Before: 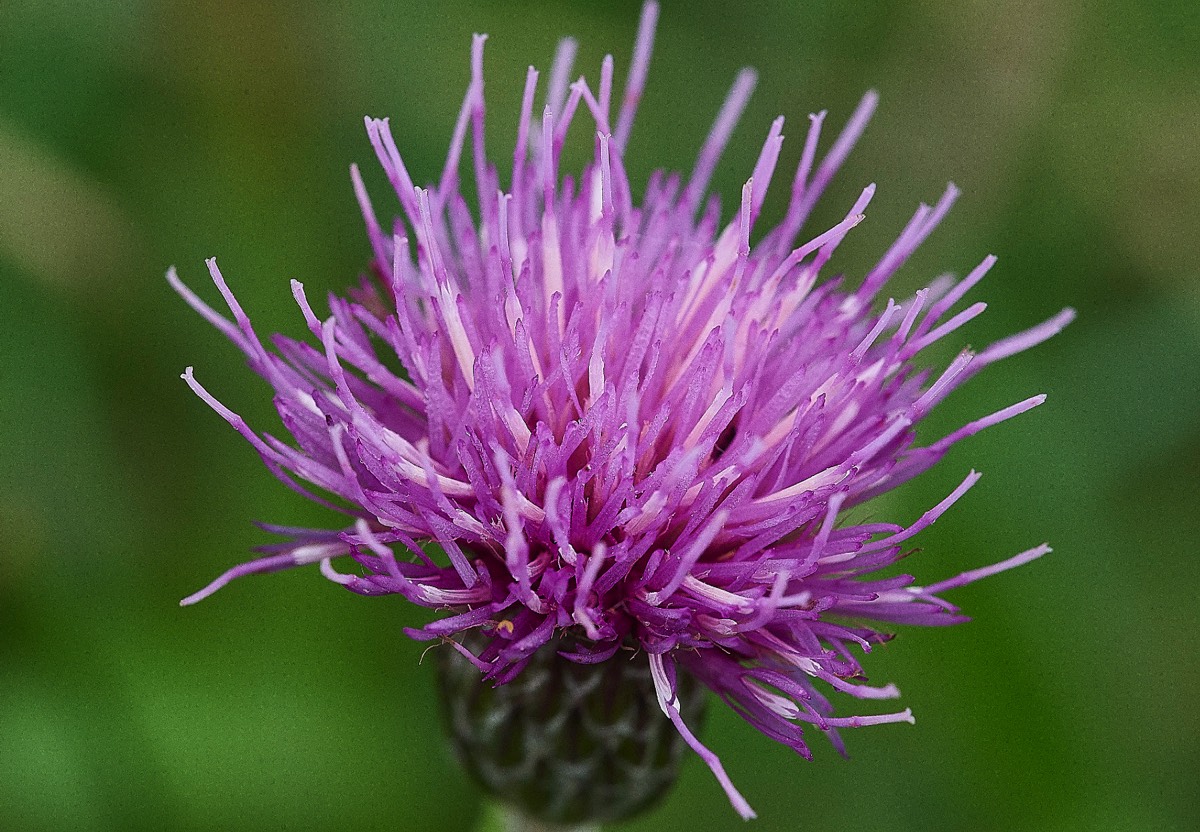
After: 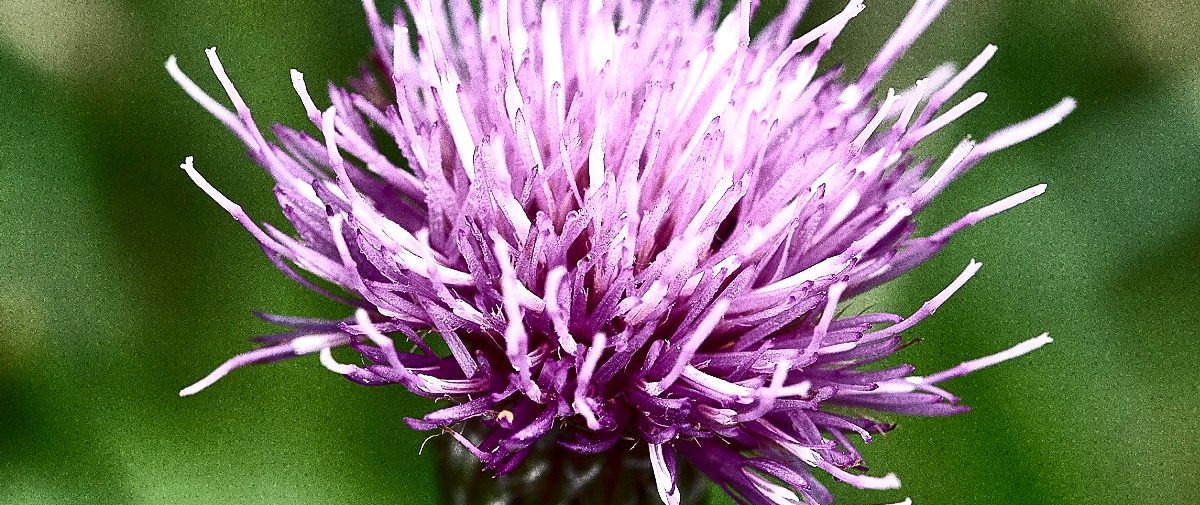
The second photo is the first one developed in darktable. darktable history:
shadows and highlights: radius 110.86, shadows 51.09, white point adjustment 9.16, highlights -4.17, highlights color adjustment 32.2%, soften with gaussian
crop and rotate: top 25.357%, bottom 13.942%
contrast brightness saturation: contrast 0.5, saturation -0.1
